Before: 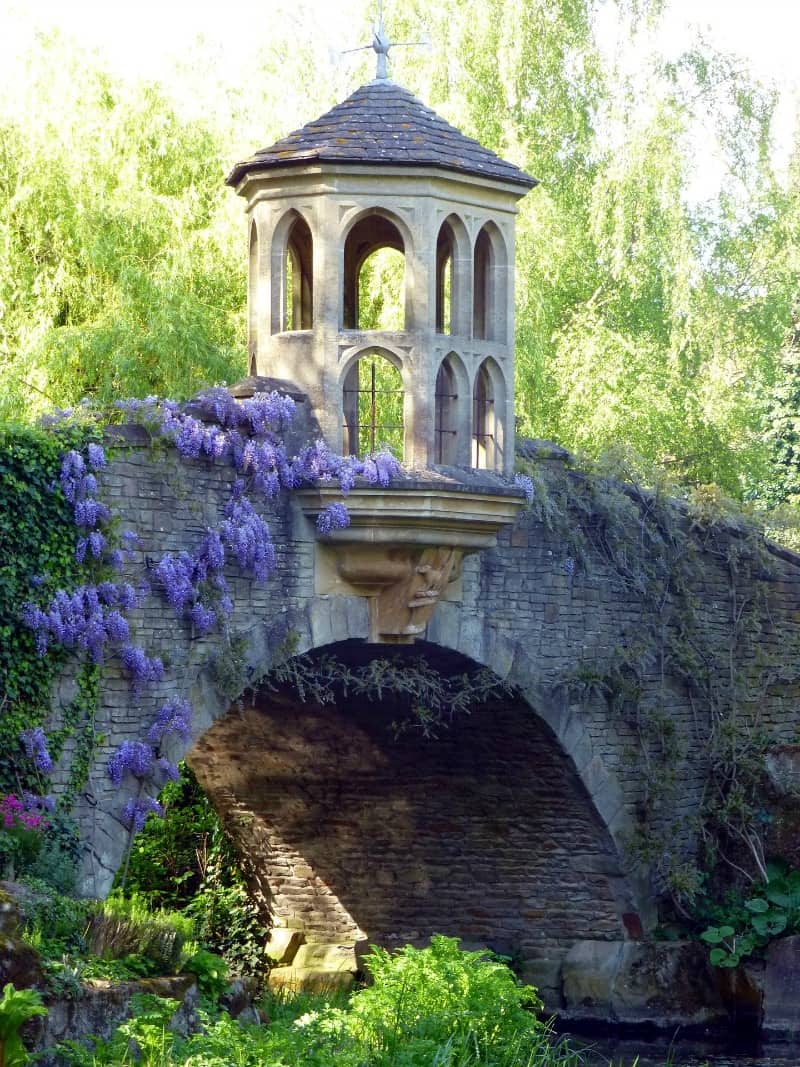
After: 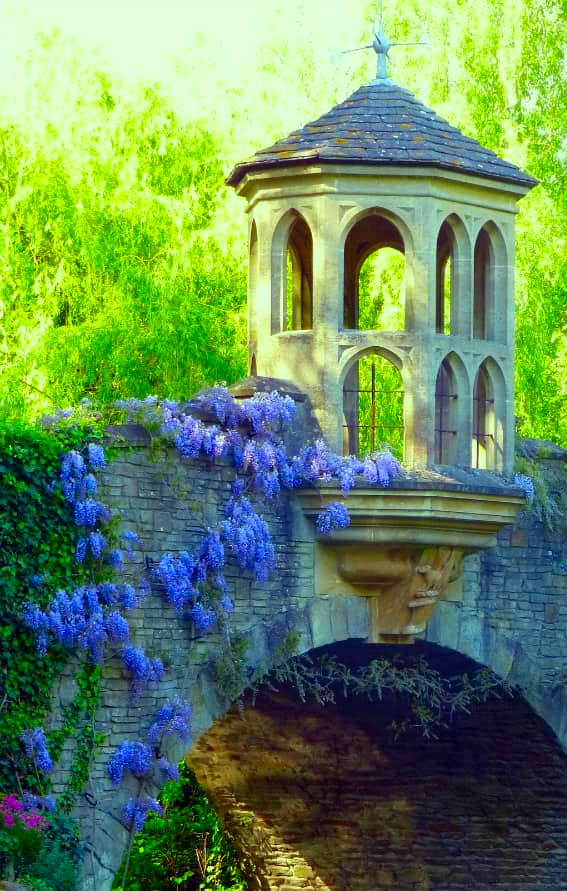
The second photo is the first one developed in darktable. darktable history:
crop: right 29.005%, bottom 16.433%
color correction: highlights a* -10.87, highlights b* 9.87, saturation 1.71
